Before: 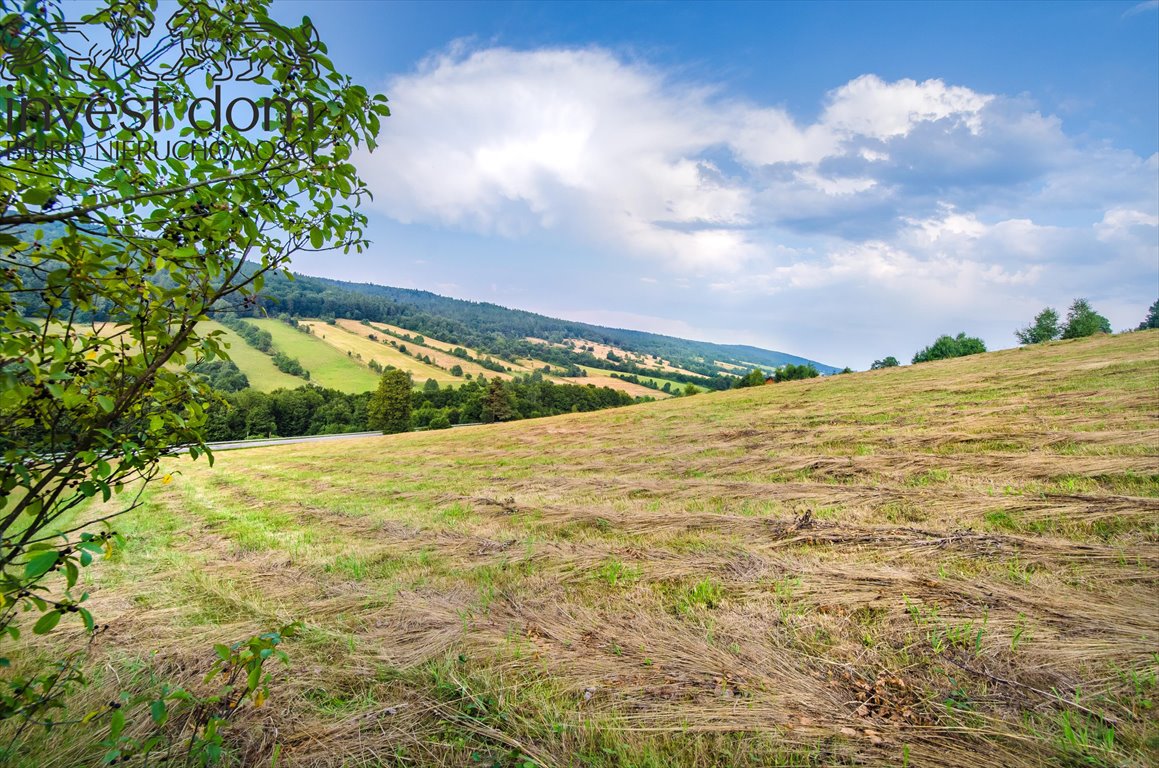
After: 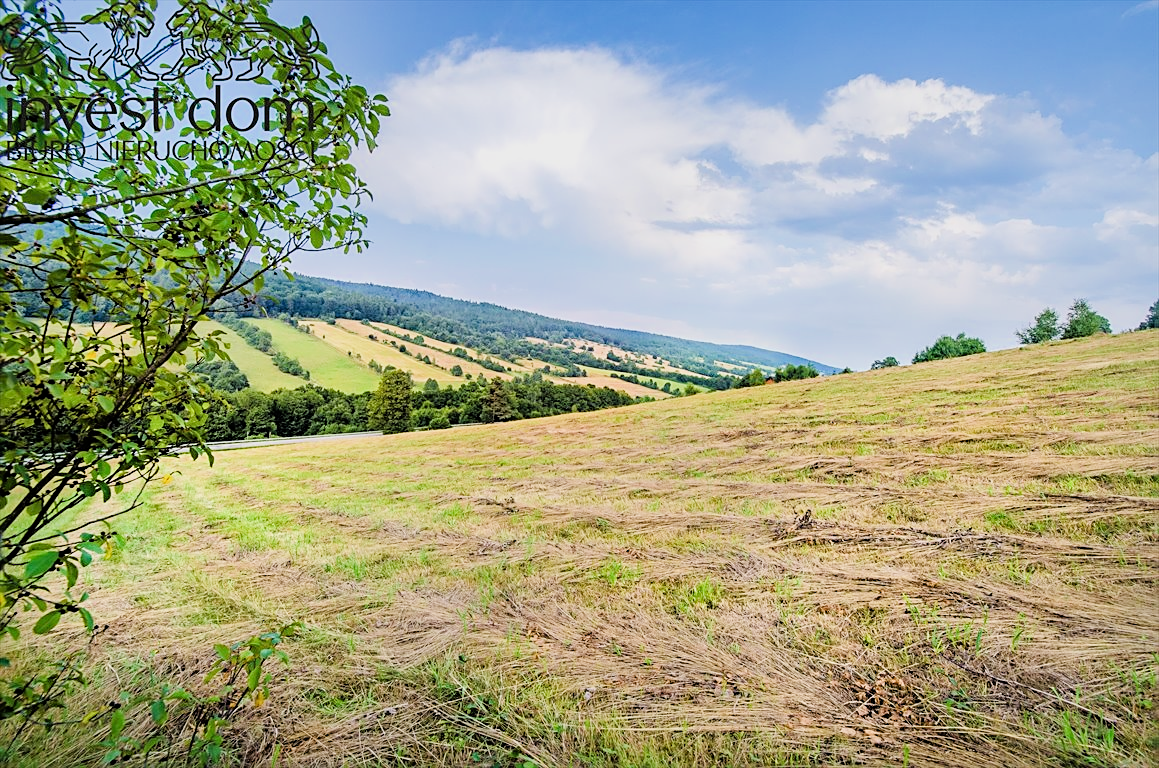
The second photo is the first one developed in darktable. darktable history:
tone equalizer: -8 EV -0.773 EV, -7 EV -0.719 EV, -6 EV -0.618 EV, -5 EV -0.404 EV, -3 EV 0.375 EV, -2 EV 0.6 EV, -1 EV 0.689 EV, +0 EV 0.738 EV
filmic rgb: black relative exposure -7.65 EV, white relative exposure 4.56 EV, hardness 3.61
sharpen: on, module defaults
